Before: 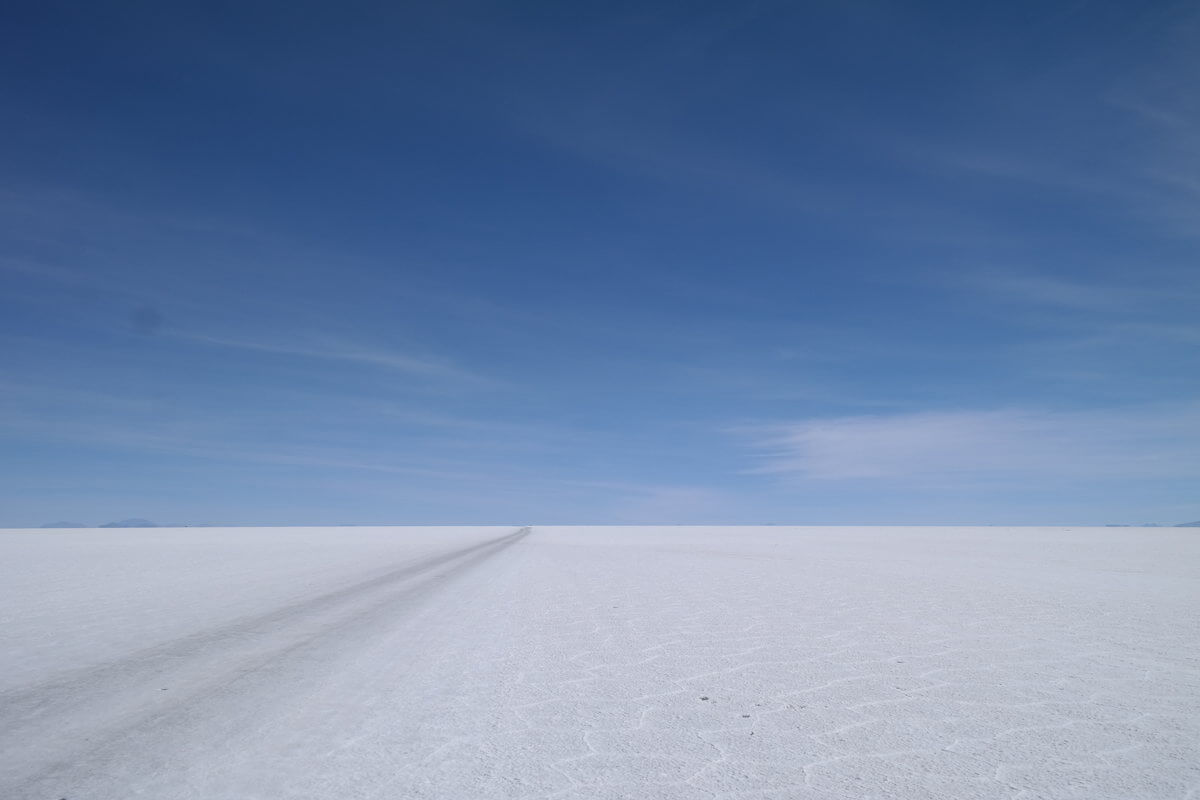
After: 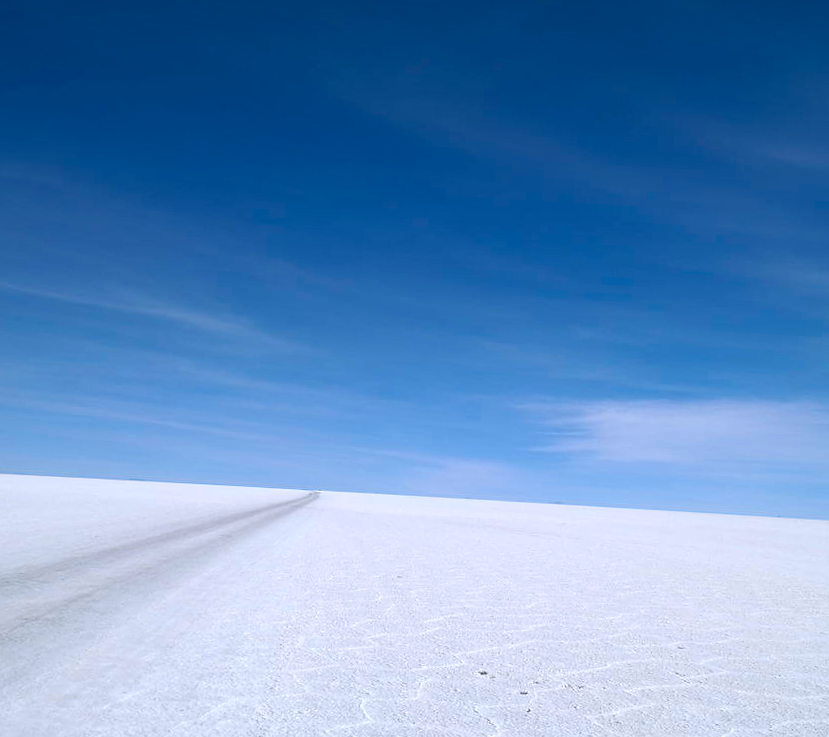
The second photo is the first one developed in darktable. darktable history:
exposure: compensate highlight preservation false
color balance rgb: linear chroma grading › global chroma 9%, perceptual saturation grading › global saturation 36%, perceptual brilliance grading › global brilliance 15%, perceptual brilliance grading › shadows -35%, global vibrance 15%
sharpen: radius 1.458, amount 0.398, threshold 1.271
crop and rotate: angle -3.27°, left 14.277%, top 0.028%, right 10.766%, bottom 0.028%
